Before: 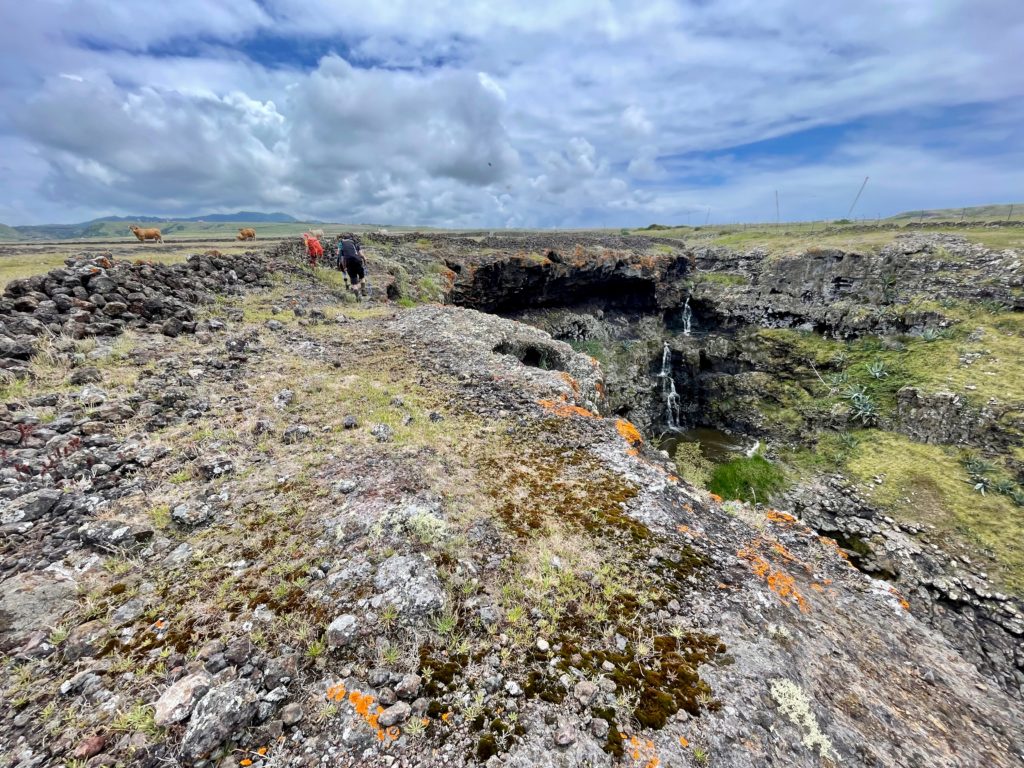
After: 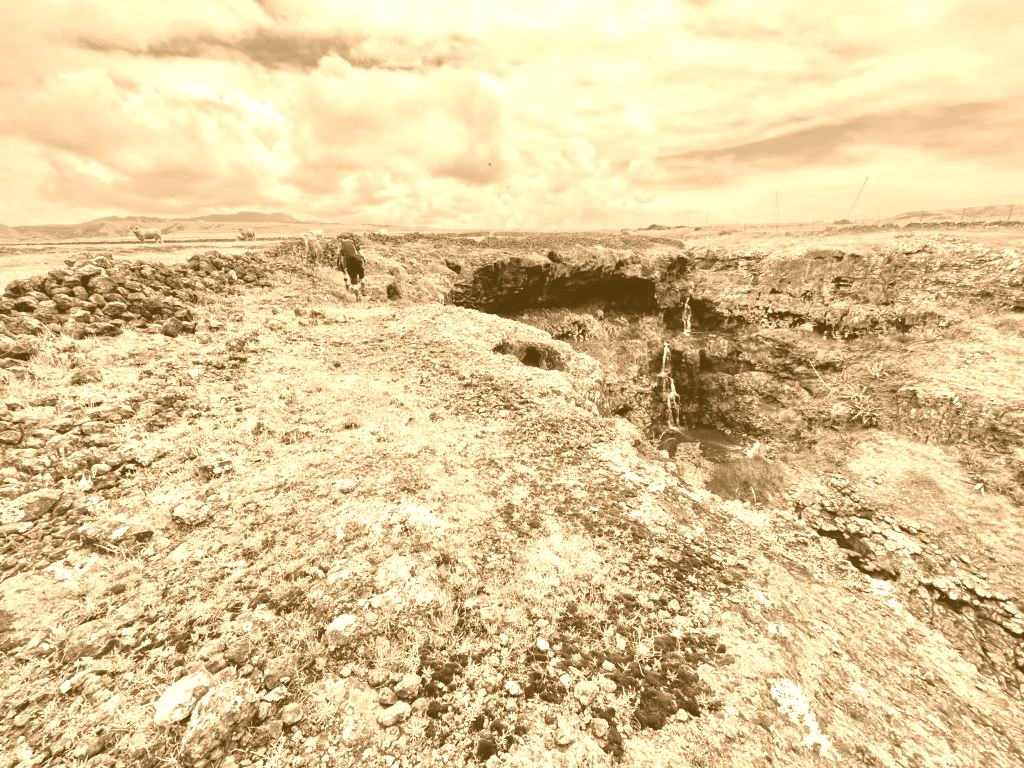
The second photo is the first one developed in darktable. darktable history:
exposure: black level correction 0.002, exposure -0.1 EV, compensate highlight preservation false
colorize: hue 28.8°, source mix 100%
